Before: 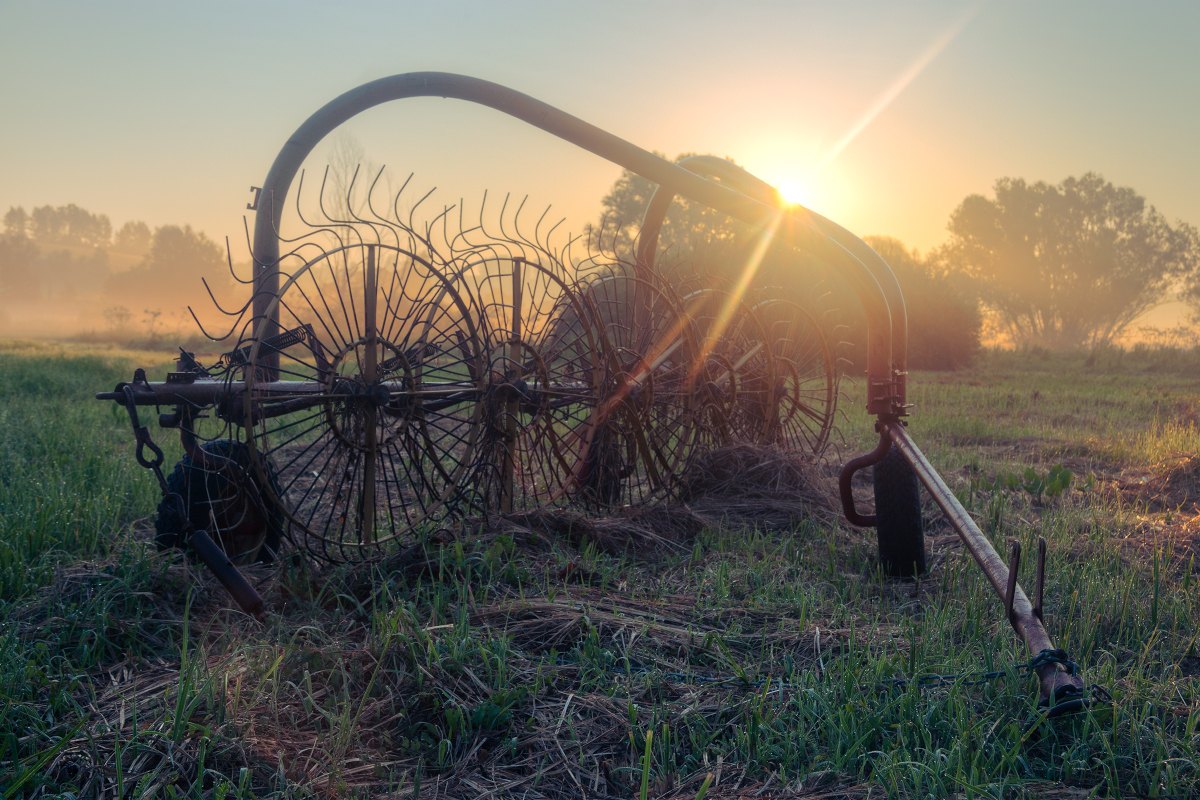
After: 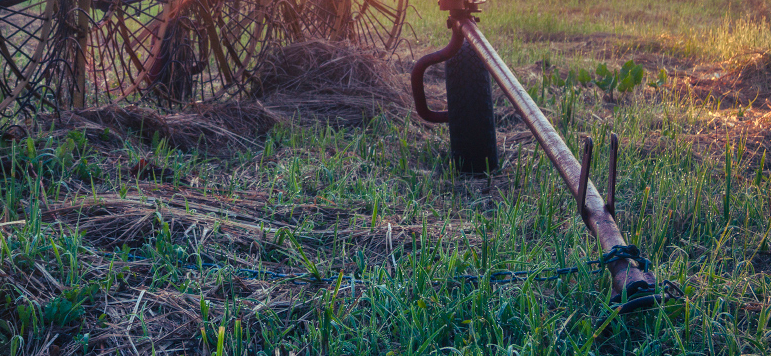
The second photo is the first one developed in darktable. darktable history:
crop and rotate: left 35.679%, top 50.518%, bottom 4.937%
exposure: exposure 0.509 EV, compensate highlight preservation false
levels: black 3.88%
local contrast: on, module defaults
vignetting: fall-off start 91.76%
color balance rgb: global offset › luminance 0.477%, perceptual saturation grading › global saturation 0.343%, perceptual saturation grading › highlights -17.925%, perceptual saturation grading › mid-tones 33.554%, perceptual saturation grading › shadows 50.471%, global vibrance 20%
shadows and highlights: shadows 39.89, highlights -53.61, low approximation 0.01, soften with gaussian
